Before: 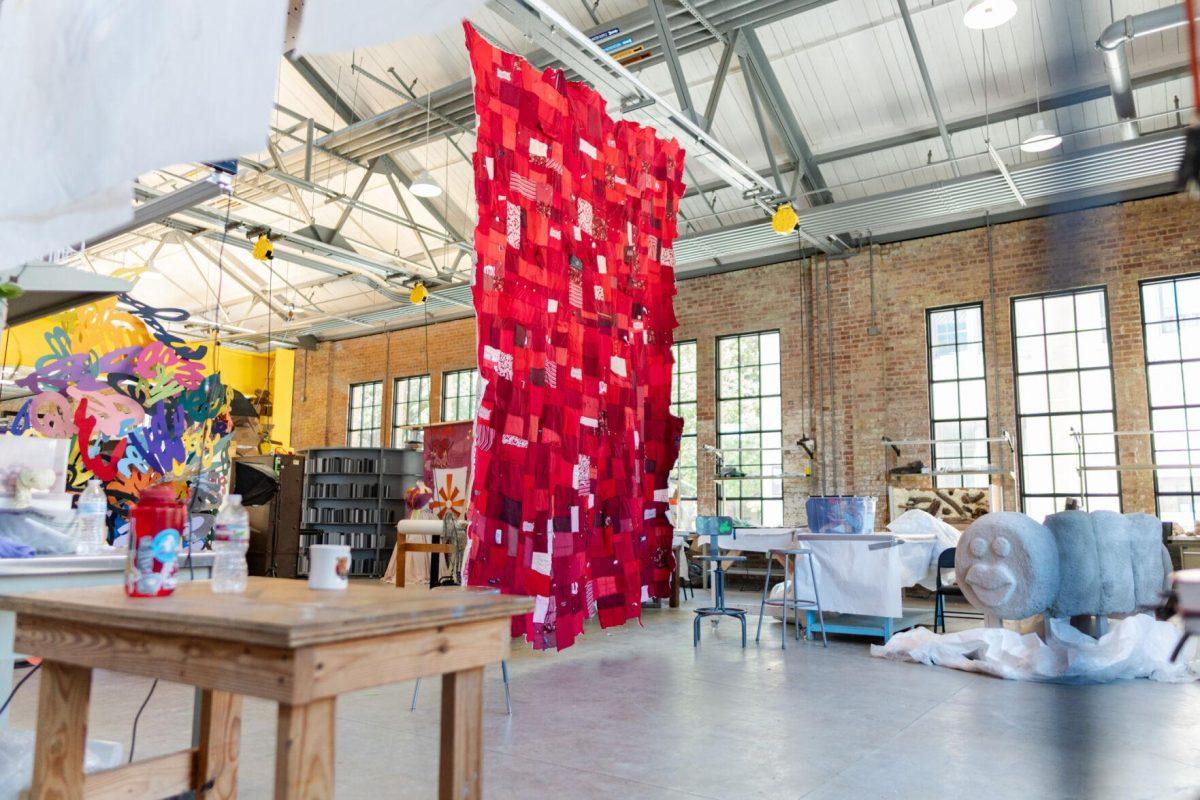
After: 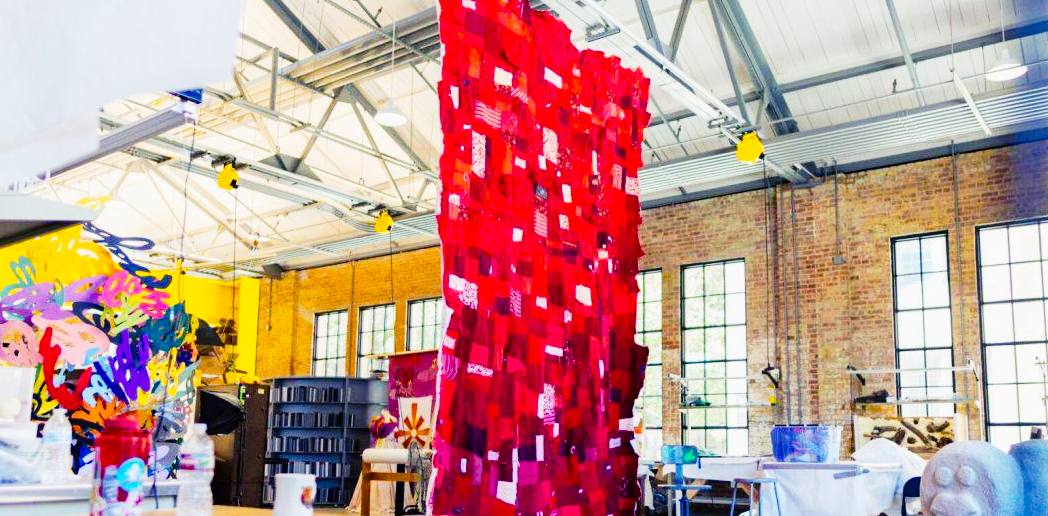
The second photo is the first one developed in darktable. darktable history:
tone curve: curves: ch0 [(0, 0.005) (0.103, 0.081) (0.196, 0.197) (0.391, 0.469) (0.491, 0.585) (0.638, 0.751) (0.822, 0.886) (0.997, 0.959)]; ch1 [(0, 0) (0.172, 0.123) (0.324, 0.253) (0.396, 0.388) (0.474, 0.479) (0.499, 0.498) (0.529, 0.528) (0.579, 0.614) (0.633, 0.677) (0.812, 0.856) (1, 1)]; ch2 [(0, 0) (0.411, 0.424) (0.459, 0.478) (0.5, 0.501) (0.517, 0.526) (0.553, 0.583) (0.609, 0.646) (0.708, 0.768) (0.839, 0.916) (1, 1)], preserve colors none
crop: left 2.985%, top 8.903%, right 9.621%, bottom 26.513%
color balance rgb: shadows lift › luminance -29.101%, shadows lift › chroma 15.319%, shadows lift › hue 268.09°, linear chroma grading › global chroma 19.55%, perceptual saturation grading › global saturation 25.243%, global vibrance 25.122%, contrast 10.333%
